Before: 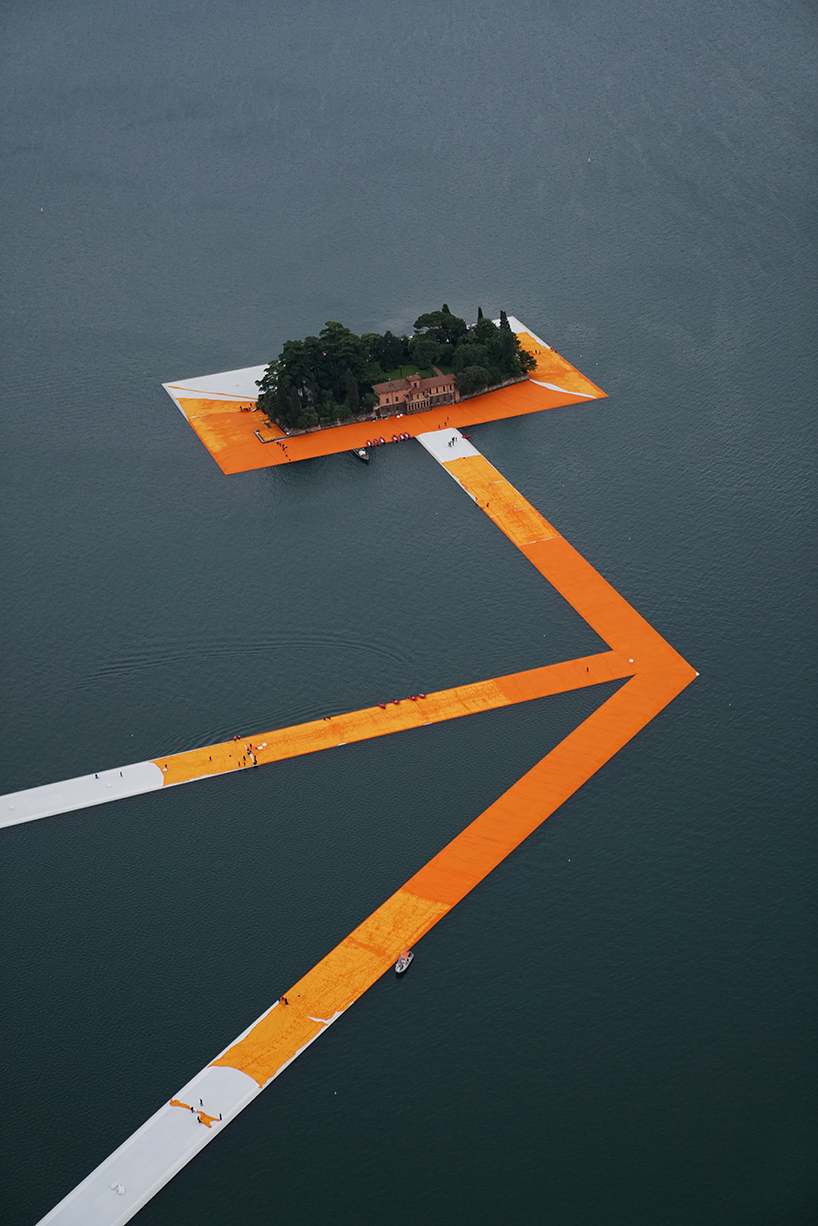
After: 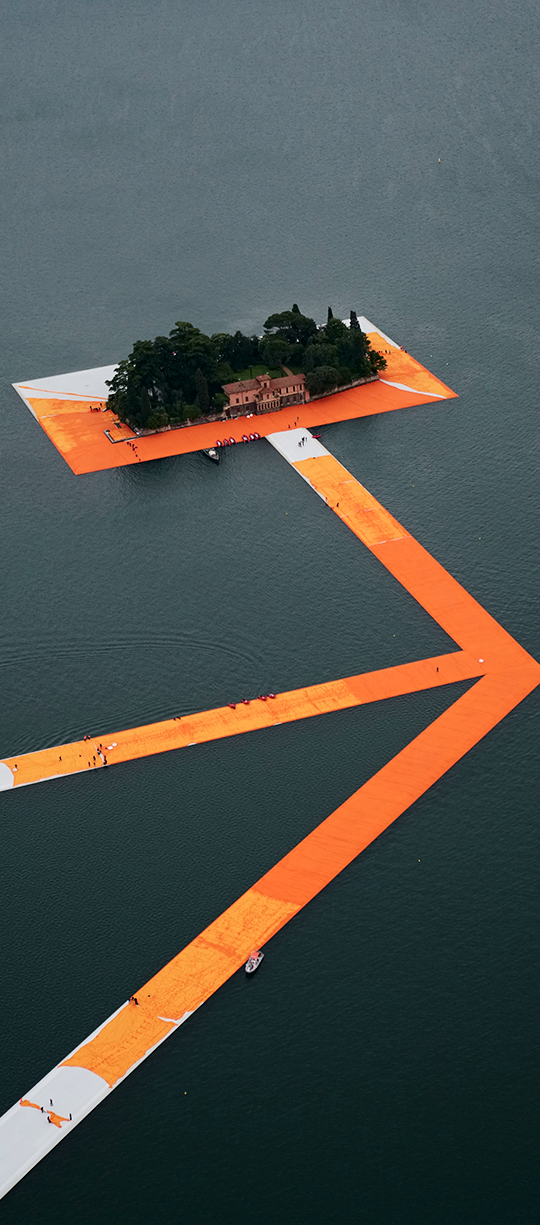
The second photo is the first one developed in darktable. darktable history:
crop and rotate: left 18.442%, right 15.508%
tone curve: curves: ch0 [(0.003, 0) (0.066, 0.023) (0.149, 0.094) (0.264, 0.238) (0.395, 0.421) (0.517, 0.56) (0.688, 0.743) (0.813, 0.846) (1, 1)]; ch1 [(0, 0) (0.164, 0.115) (0.337, 0.332) (0.39, 0.398) (0.464, 0.461) (0.501, 0.5) (0.521, 0.535) (0.571, 0.588) (0.652, 0.681) (0.733, 0.749) (0.811, 0.796) (1, 1)]; ch2 [(0, 0) (0.337, 0.382) (0.464, 0.476) (0.501, 0.502) (0.527, 0.54) (0.556, 0.567) (0.6, 0.59) (0.687, 0.675) (1, 1)], color space Lab, independent channels, preserve colors none
base curve: preserve colors none
